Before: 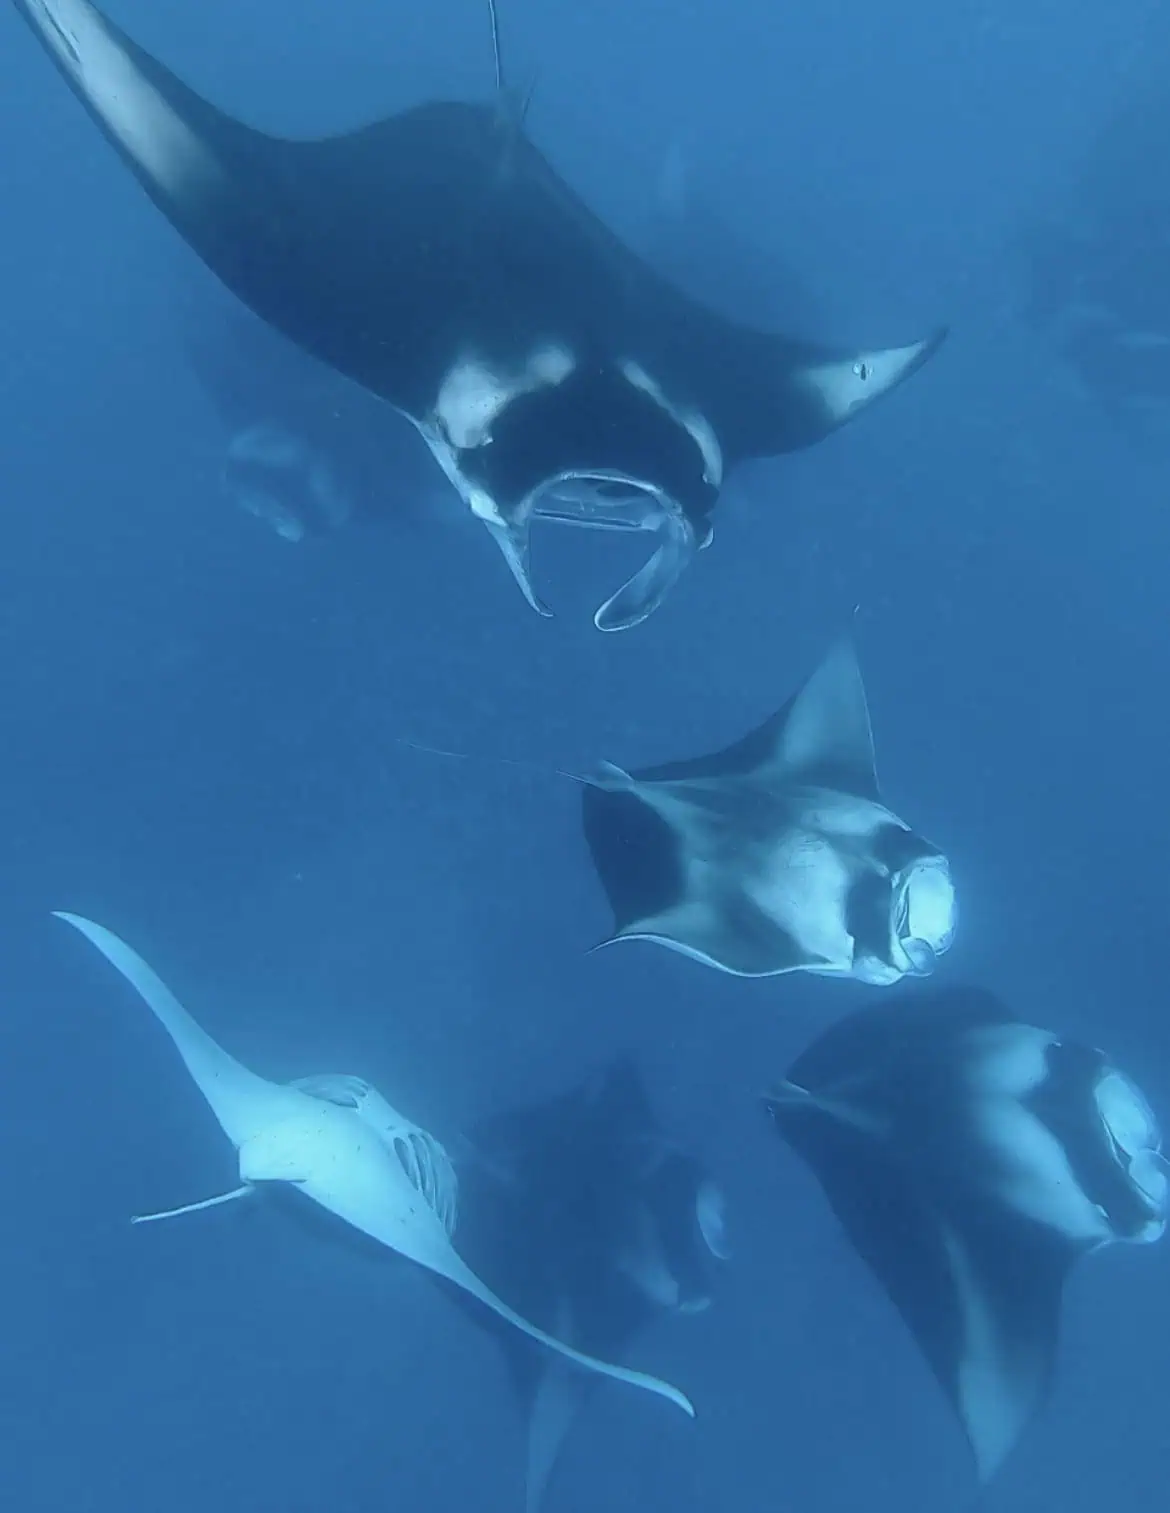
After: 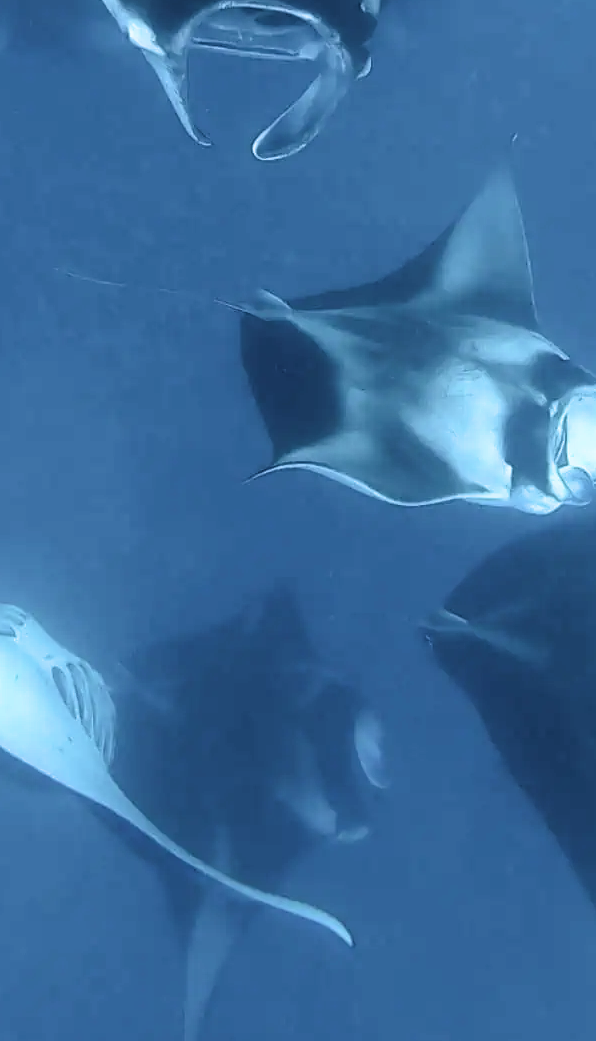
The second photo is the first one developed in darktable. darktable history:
crop and rotate: left 29.237%, top 31.152%, right 19.807%
contrast brightness saturation: saturation -0.05
filmic rgb: black relative exposure -3.63 EV, white relative exposure 2.16 EV, hardness 3.62
